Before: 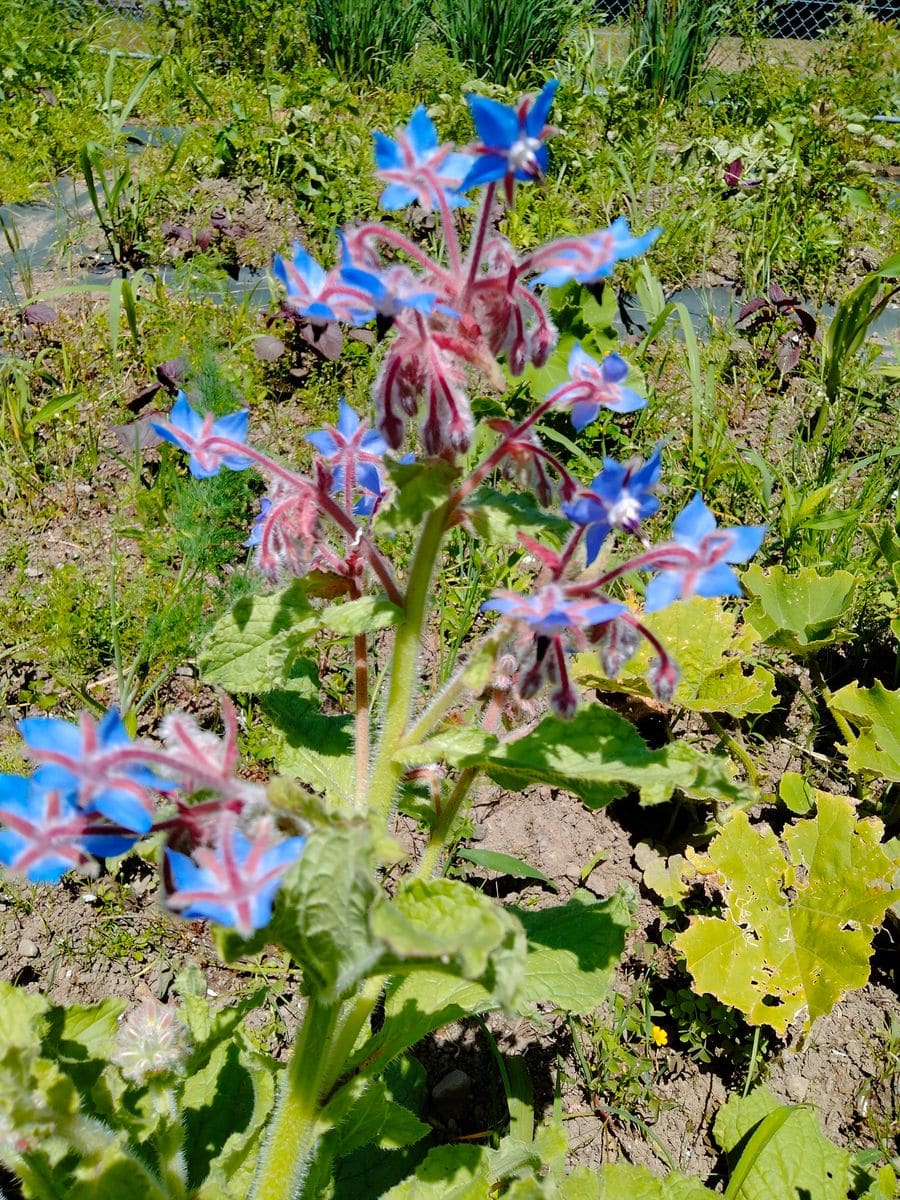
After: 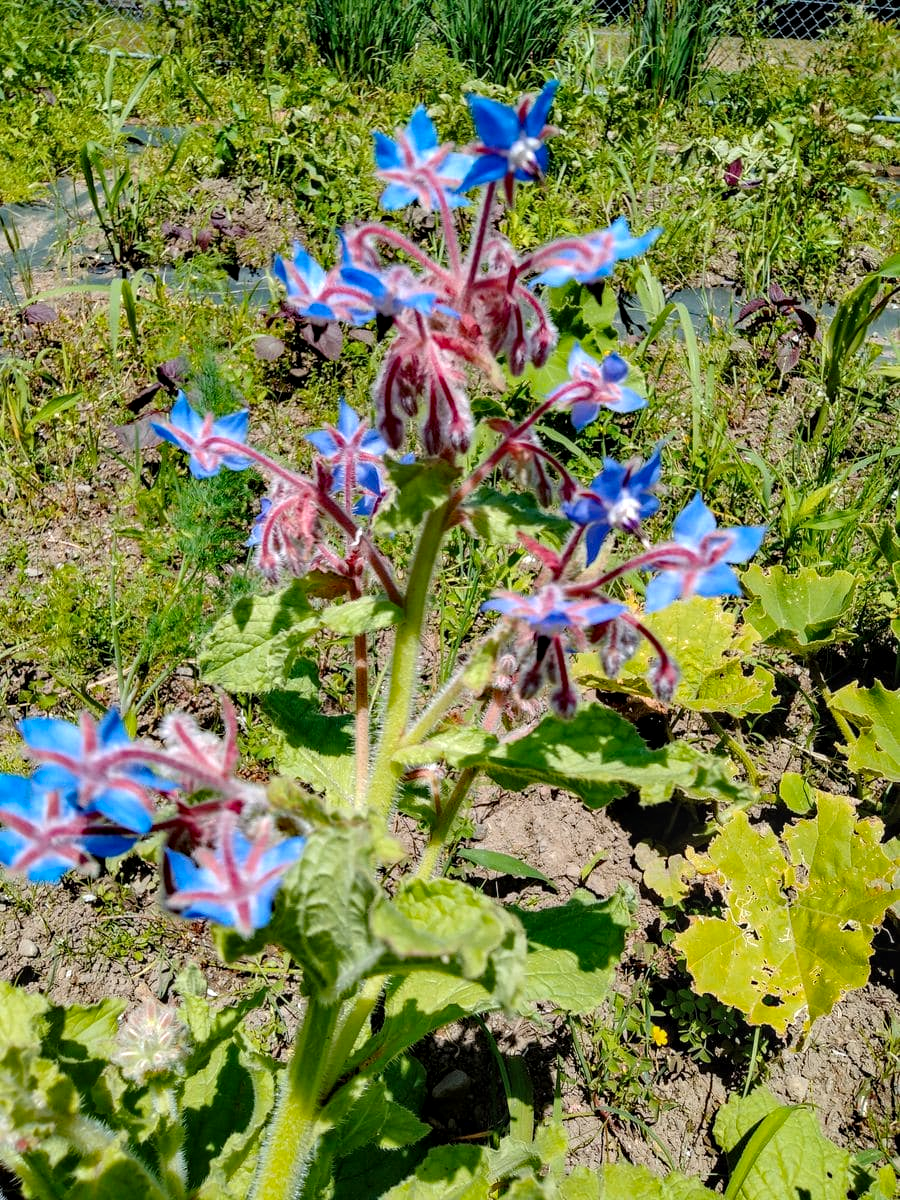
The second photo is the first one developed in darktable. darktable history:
haze removal: compatibility mode true, adaptive false
local contrast: detail 130%
contrast brightness saturation: contrast 0.095, brightness 0.018, saturation 0.025
